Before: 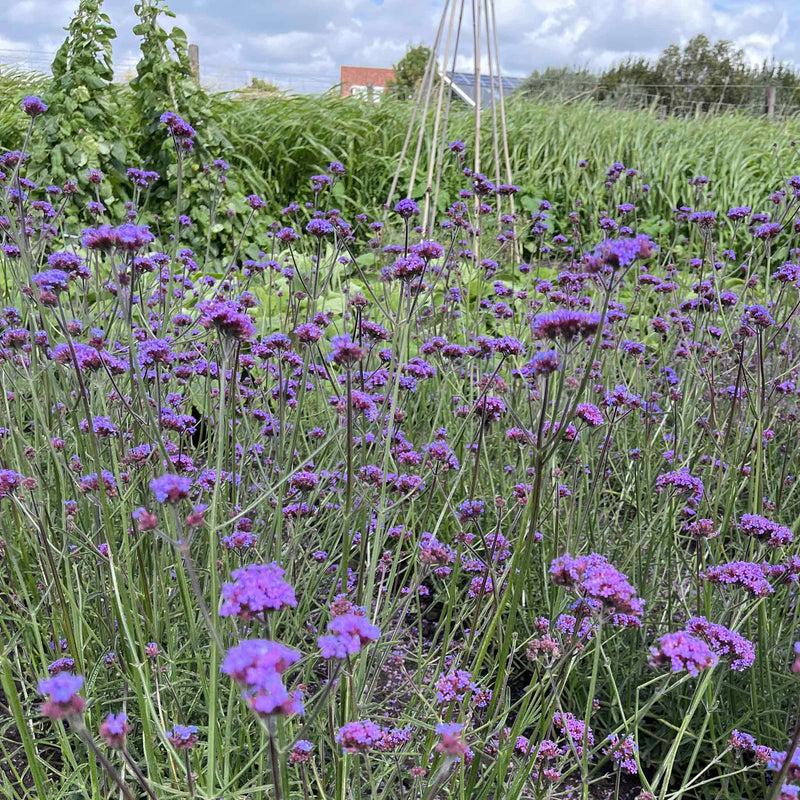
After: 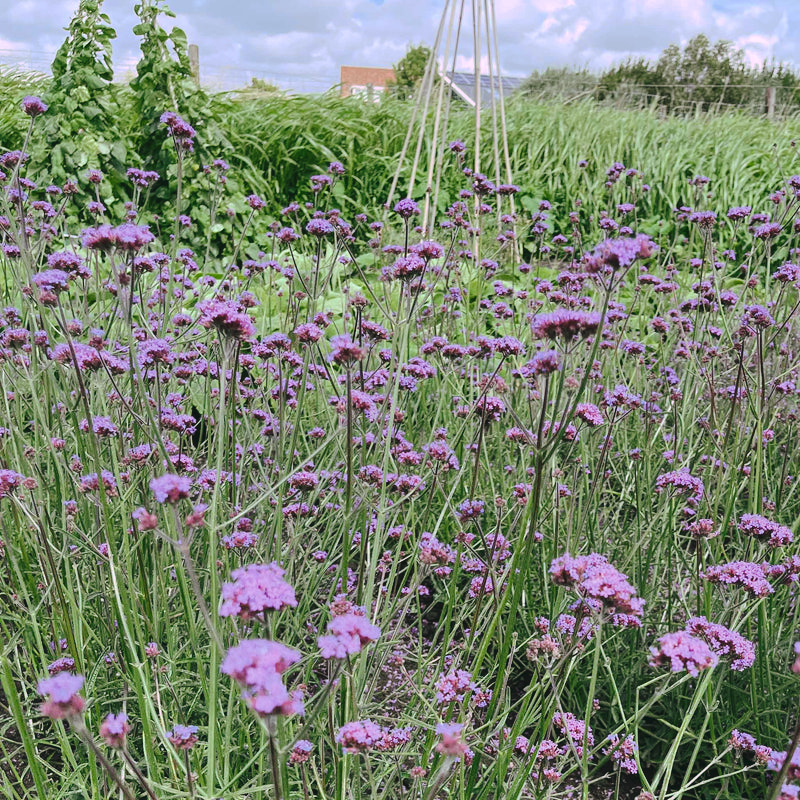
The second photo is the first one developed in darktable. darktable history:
tone curve: curves: ch0 [(0, 0) (0.003, 0.054) (0.011, 0.058) (0.025, 0.069) (0.044, 0.087) (0.069, 0.1) (0.1, 0.123) (0.136, 0.152) (0.177, 0.183) (0.224, 0.234) (0.277, 0.291) (0.335, 0.367) (0.399, 0.441) (0.468, 0.524) (0.543, 0.6) (0.623, 0.673) (0.709, 0.744) (0.801, 0.812) (0.898, 0.89) (1, 1)], preserve colors none
color look up table: target L [98.64, 96.69, 91.16, 87.86, 86.97, 87.43, 82.78, 69.01, 66.35, 60.61, 61.92, 46.1, 33.78, 16.89, 201.76, 83.21, 72.89, 69.57, 71.26, 61.04, 55.14, 48.55, 48.86, 45.79, 17.53, 2.07, 96.47, 80.2, 80.24, 76.92, 71.46, 60.05, 57.88, 57.49, 52.9, 42.95, 35.51, 41.53, 32.36, 39.82, 19.19, 15.24, 5.895, 96.85, 94.04, 64.09, 54.17, 54.51, 37.19], target a [-29.31, -36.21, -6.63, -40.39, -36.8, -55.13, -76.24, -55.14, -21.57, -61.13, -44.58, -26.88, -33.82, -23.17, 0, 5.447, -1.308, 32.26, 42.58, 1.532, 24.85, 50.11, 33.29, 62.3, 27.63, 1.269, 18.17, 5.335, 24.55, 42.17, 48.69, 71.4, 0.529, 15.36, 29.35, 66.55, 6.812, 53.68, -2.11, 34.51, 32.78, 24.27, 8.035, -32.53, -60.66, -19.97, -11.43, 1.819, -20.34], target b [66.48, 20.25, 30.18, 62.53, 32.08, 11.06, 59.8, 37.78, 59.6, 55.98, 9.364, 44.7, 36.37, 26.55, -0.001, 2.581, 29.1, 61.7, 7.29, 61.56, 33.28, 57.12, 14.34, 30, 24.92, 2.665, -10.09, -34.21, -26.02, -22.76, -36.88, -28.98, 3.08, -58.63, -20.75, 1.379, -40.1, -44.54, 5.739, -66.95, -6.326, -40.85, -12.69, -8.693, -15.27, -5.019, -44.16, -15.44, -10.93], num patches 49
